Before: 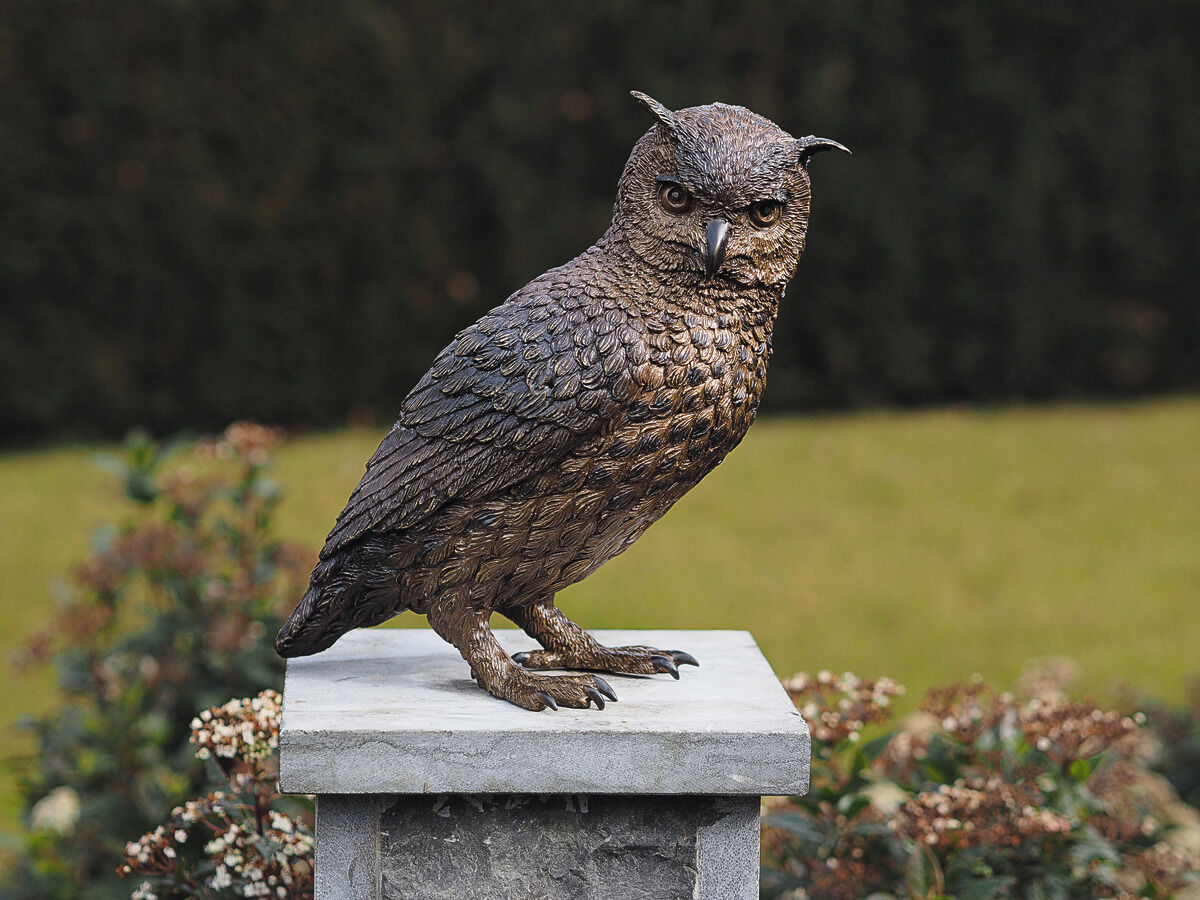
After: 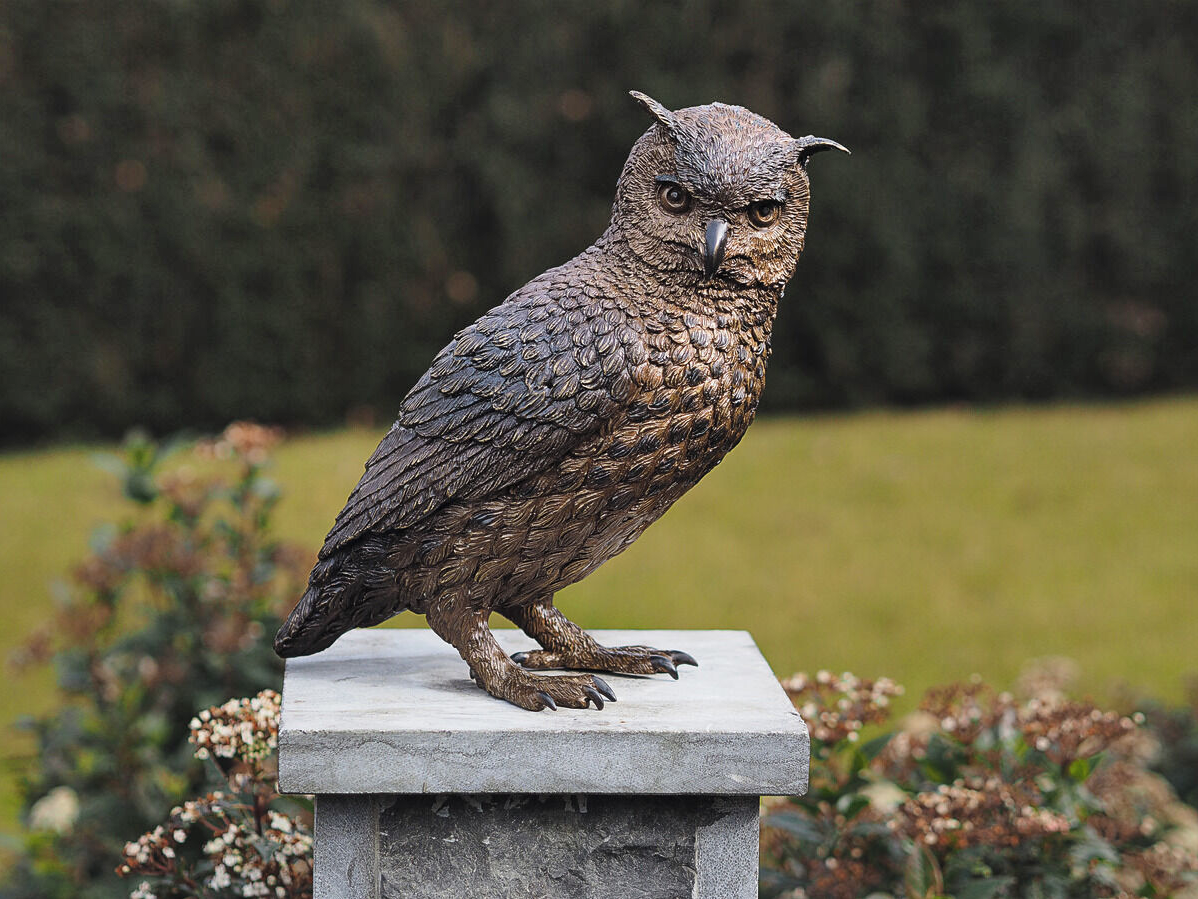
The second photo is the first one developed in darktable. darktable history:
crop and rotate: left 0.126%
shadows and highlights: low approximation 0.01, soften with gaussian
